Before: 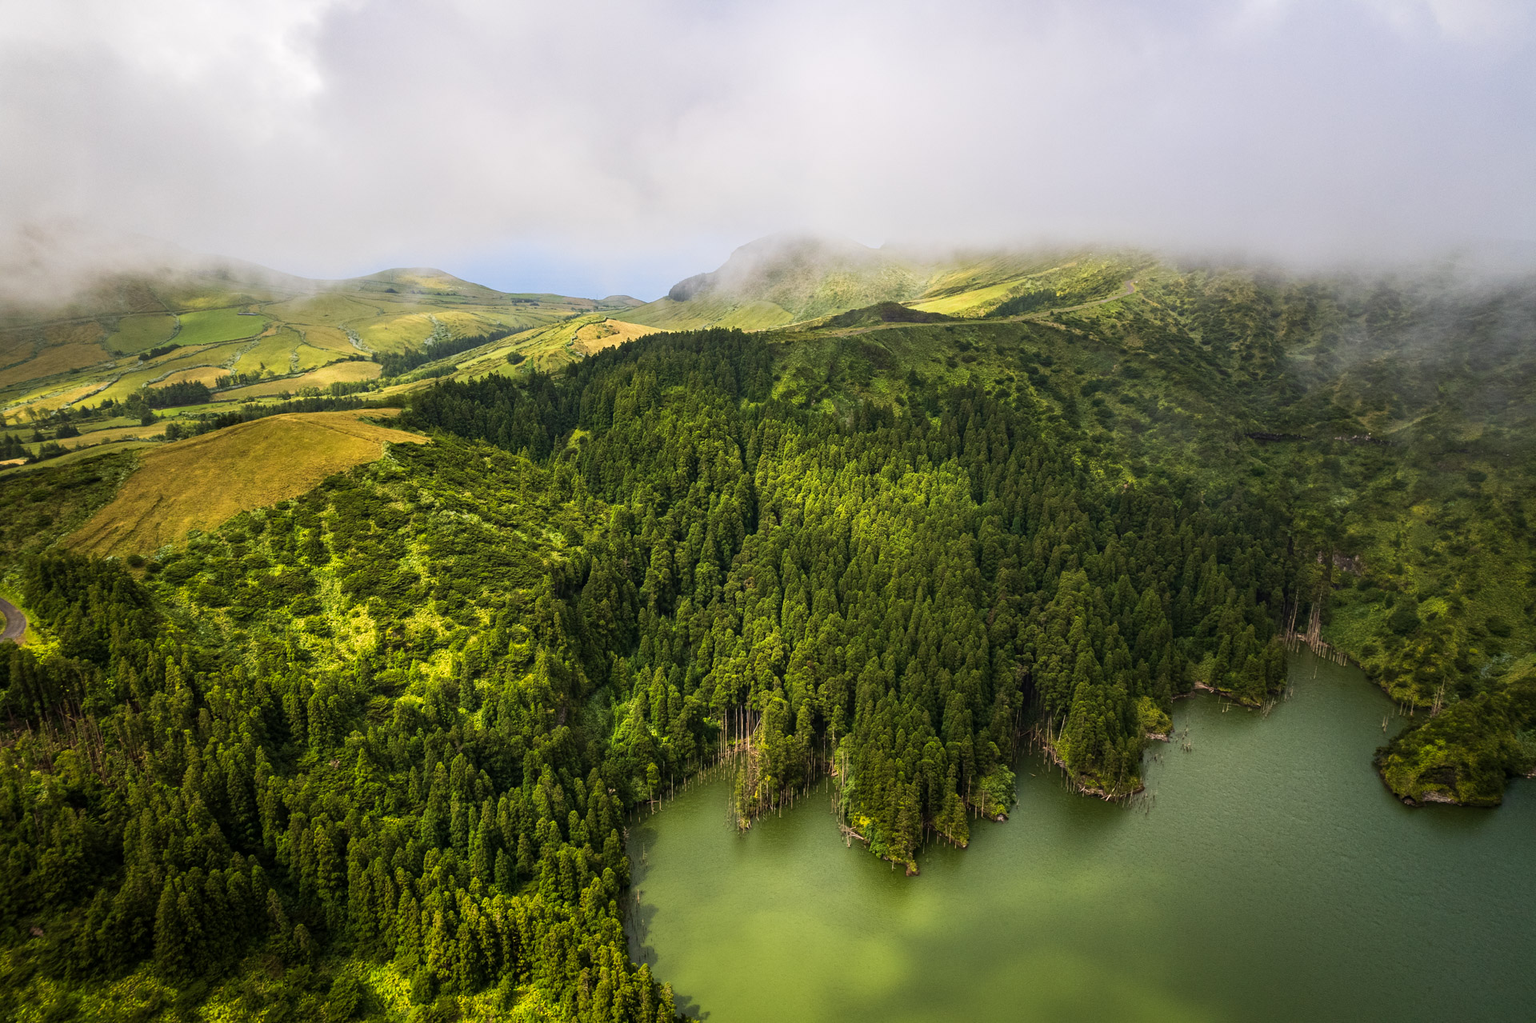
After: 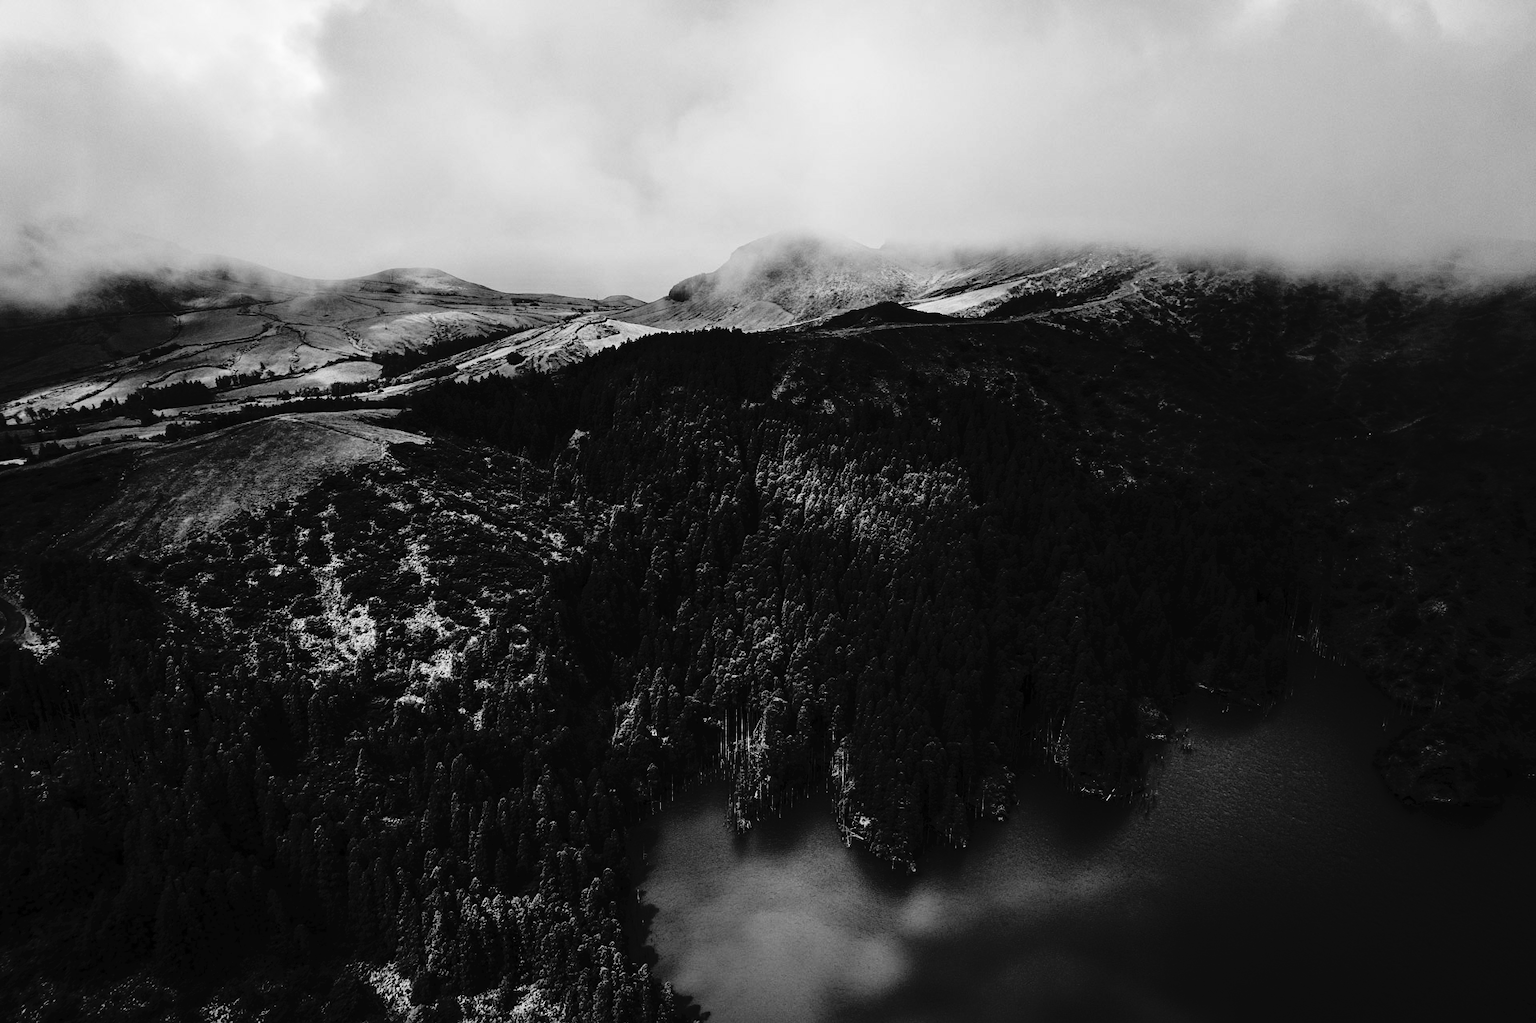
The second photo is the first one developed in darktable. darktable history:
tone curve: curves: ch0 [(0, 0) (0.003, 0.03) (0.011, 0.03) (0.025, 0.033) (0.044, 0.035) (0.069, 0.04) (0.1, 0.046) (0.136, 0.052) (0.177, 0.08) (0.224, 0.121) (0.277, 0.225) (0.335, 0.343) (0.399, 0.456) (0.468, 0.555) (0.543, 0.647) (0.623, 0.732) (0.709, 0.808) (0.801, 0.886) (0.898, 0.947) (1, 1)], preserve colors none
monochrome: on, module defaults
contrast brightness saturation: contrast 0.09, brightness -0.59, saturation 0.17
